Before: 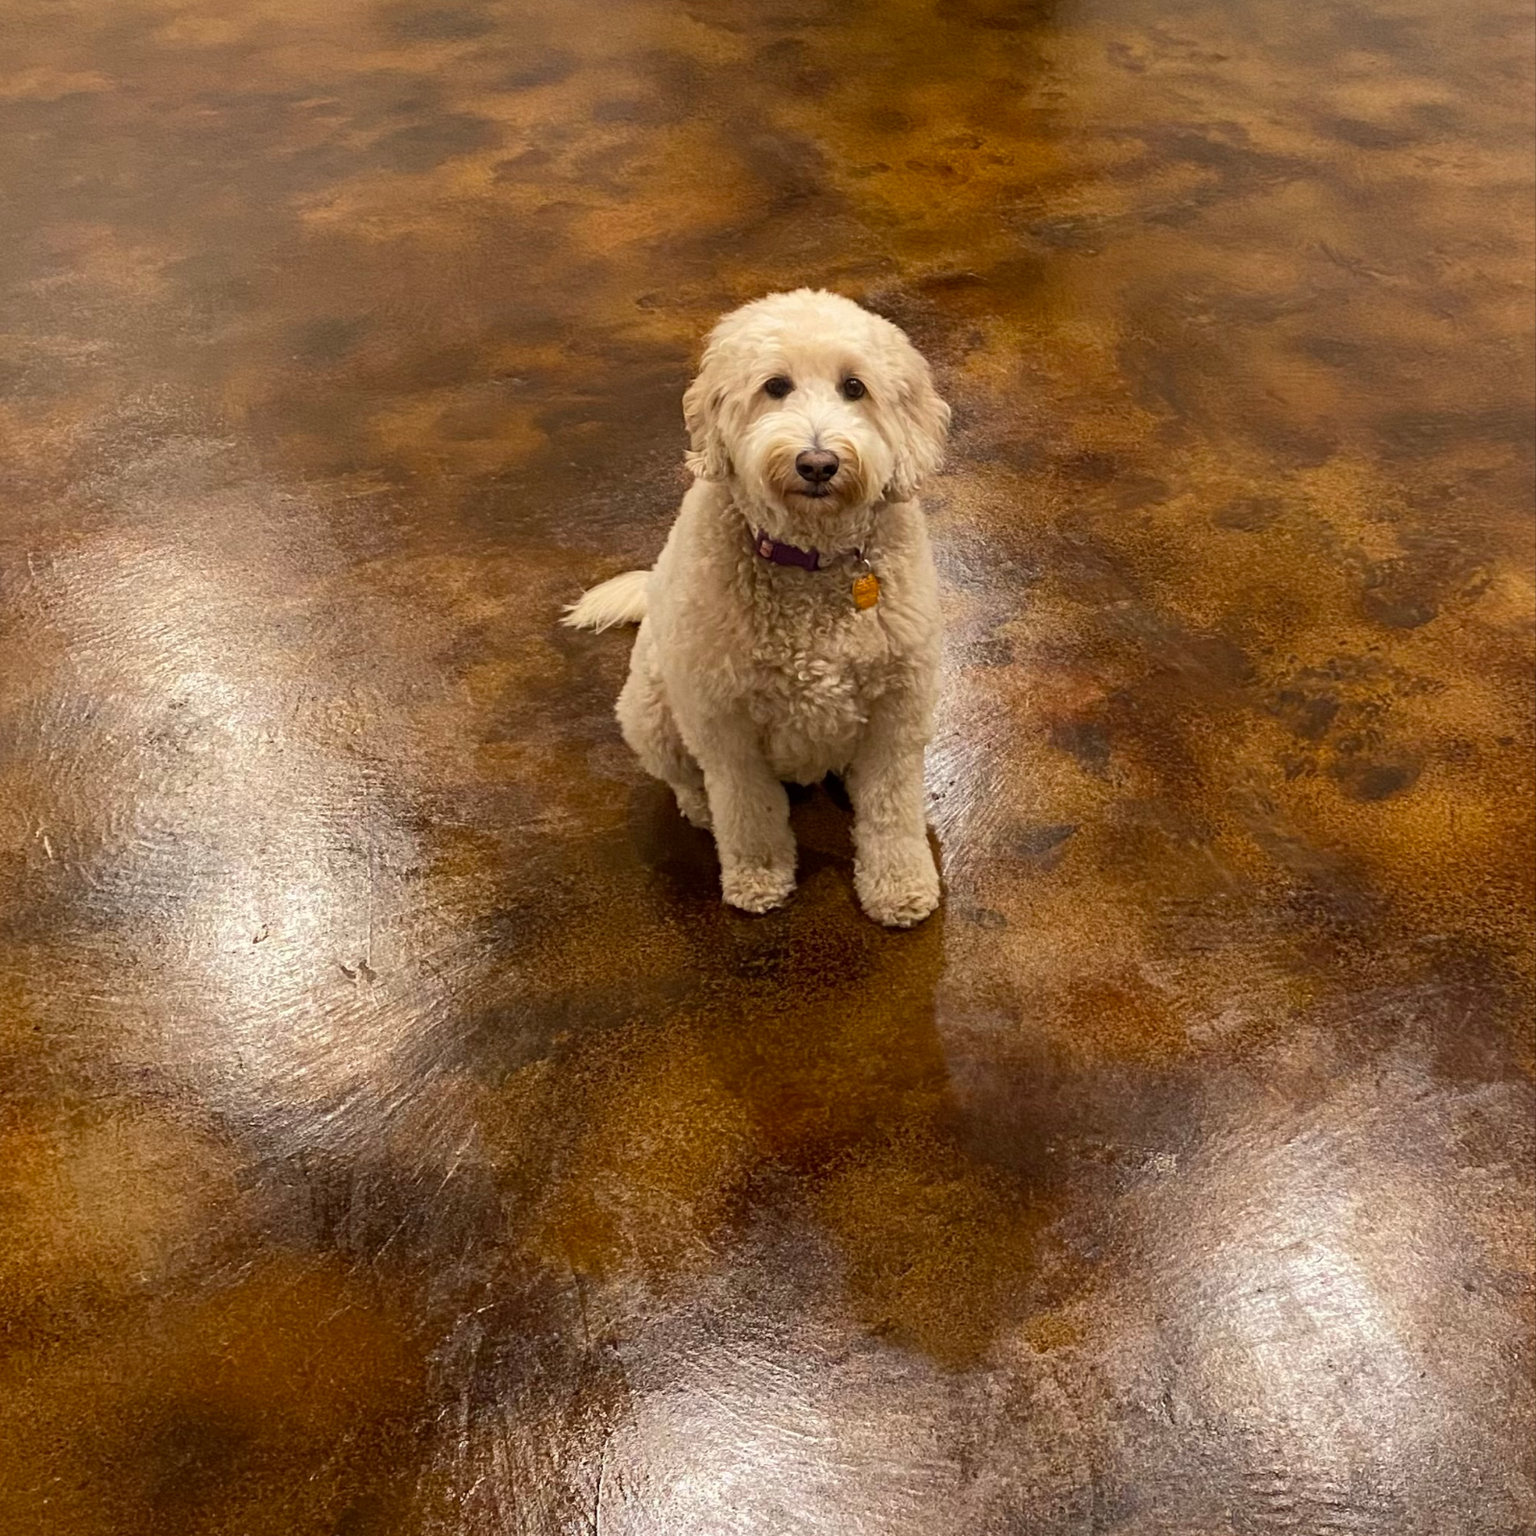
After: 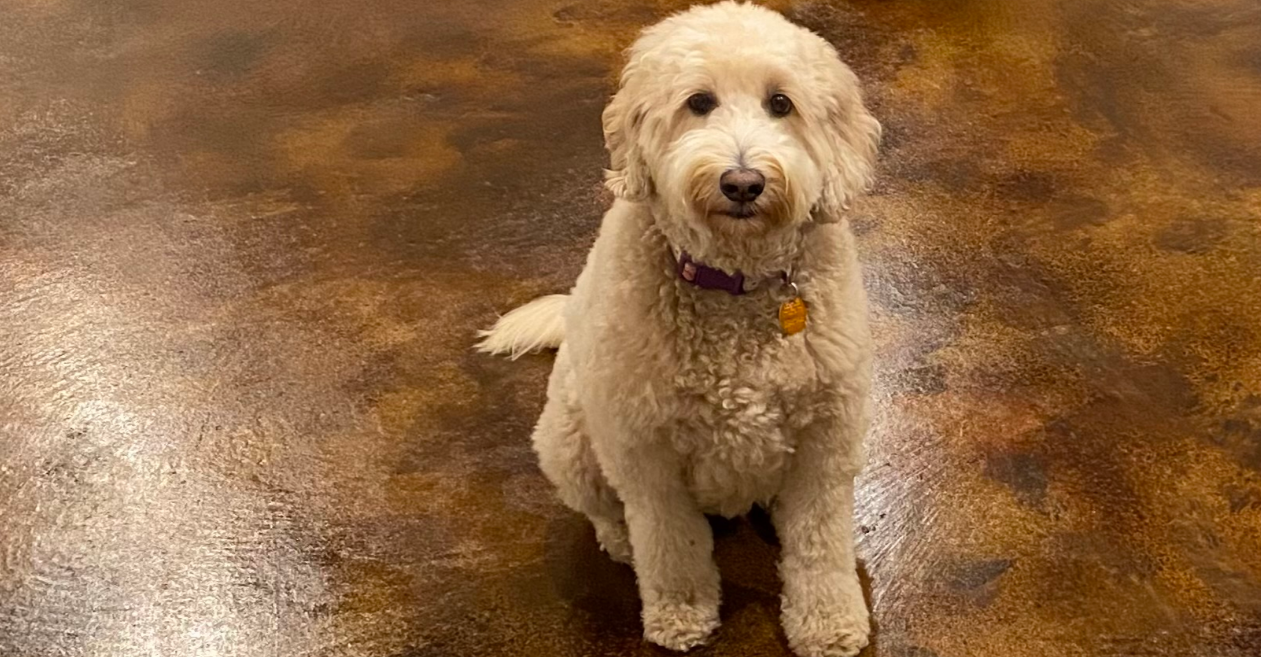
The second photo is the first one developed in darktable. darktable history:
crop: left 6.816%, top 18.752%, right 14.349%, bottom 40.139%
